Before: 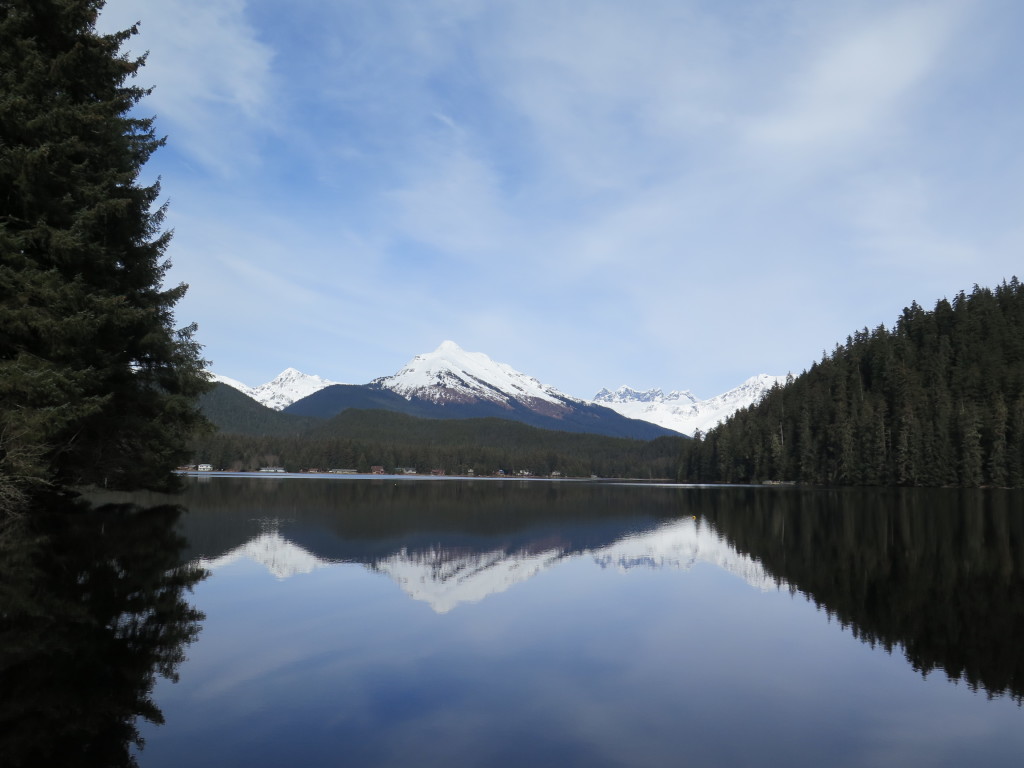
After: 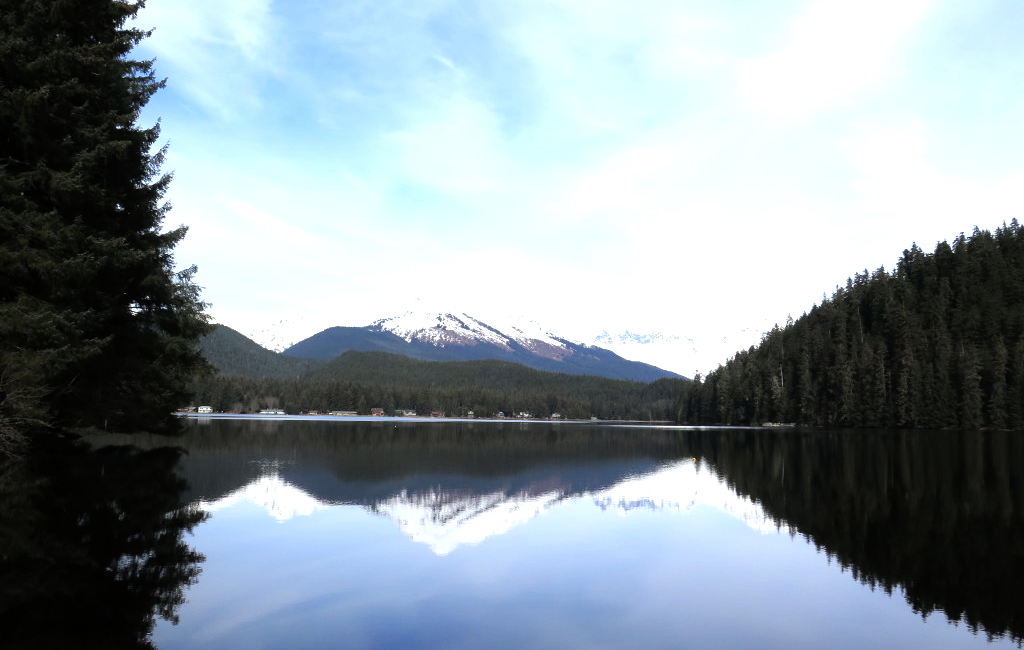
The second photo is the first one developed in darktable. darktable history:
base curve: curves: ch0 [(0, 0) (0.297, 0.298) (1, 1)]
crop: top 7.6%, bottom 7.76%
tone equalizer: -8 EV -1.07 EV, -7 EV -1.01 EV, -6 EV -0.89 EV, -5 EV -0.611 EV, -3 EV 0.559 EV, -2 EV 0.884 EV, -1 EV 0.995 EV, +0 EV 1.06 EV
